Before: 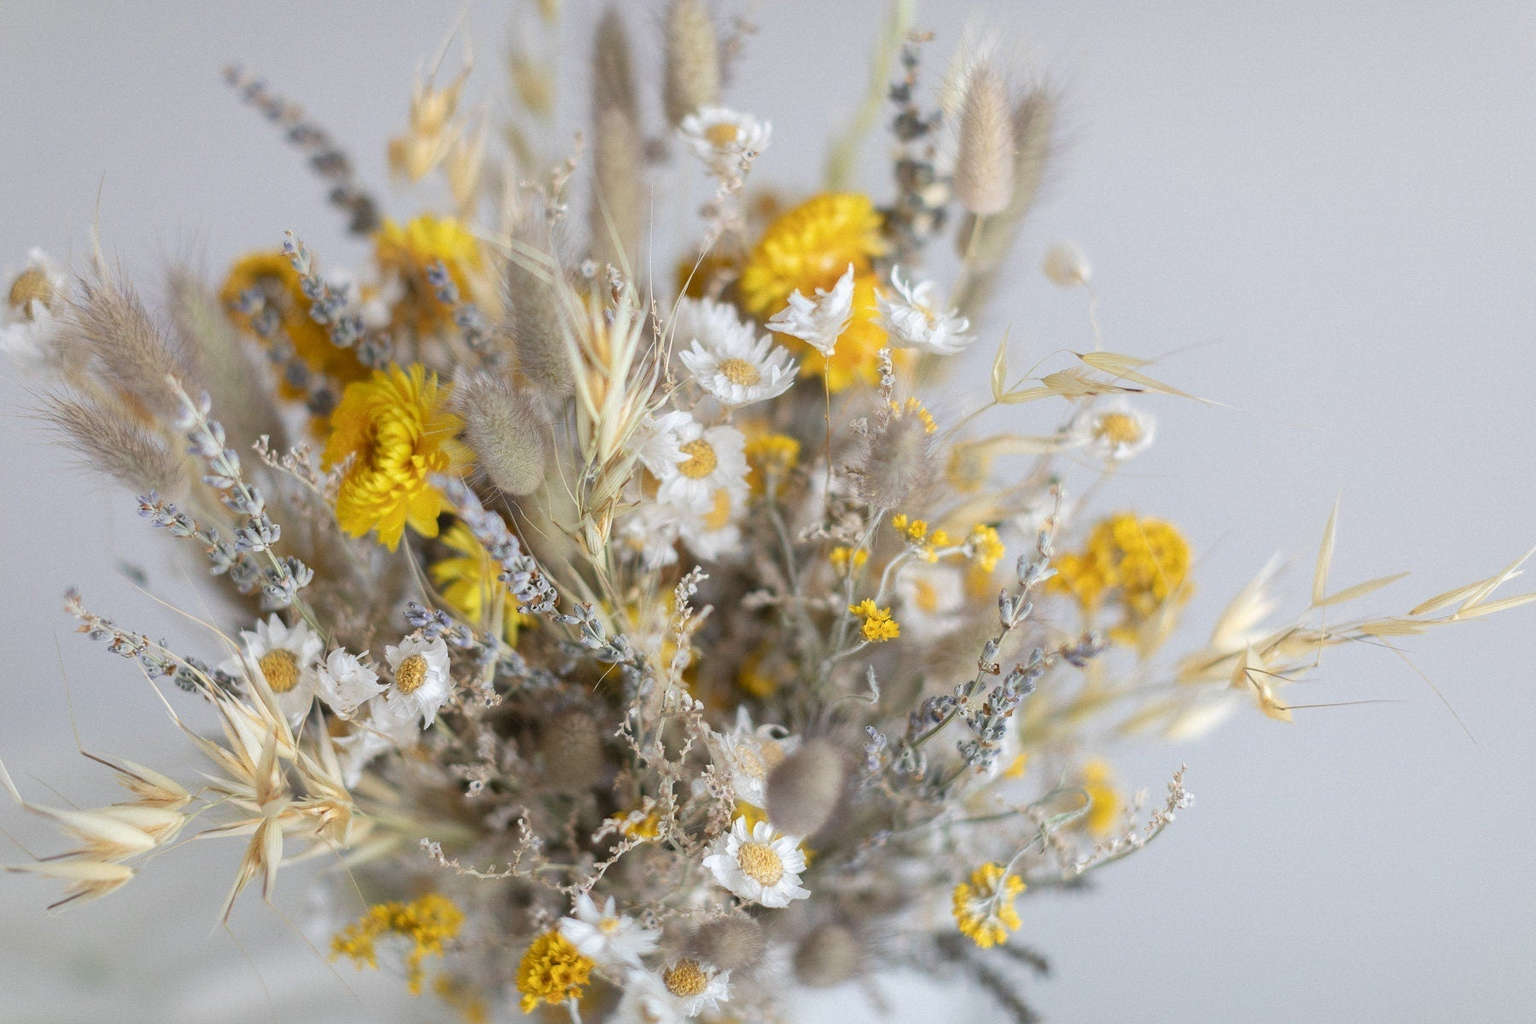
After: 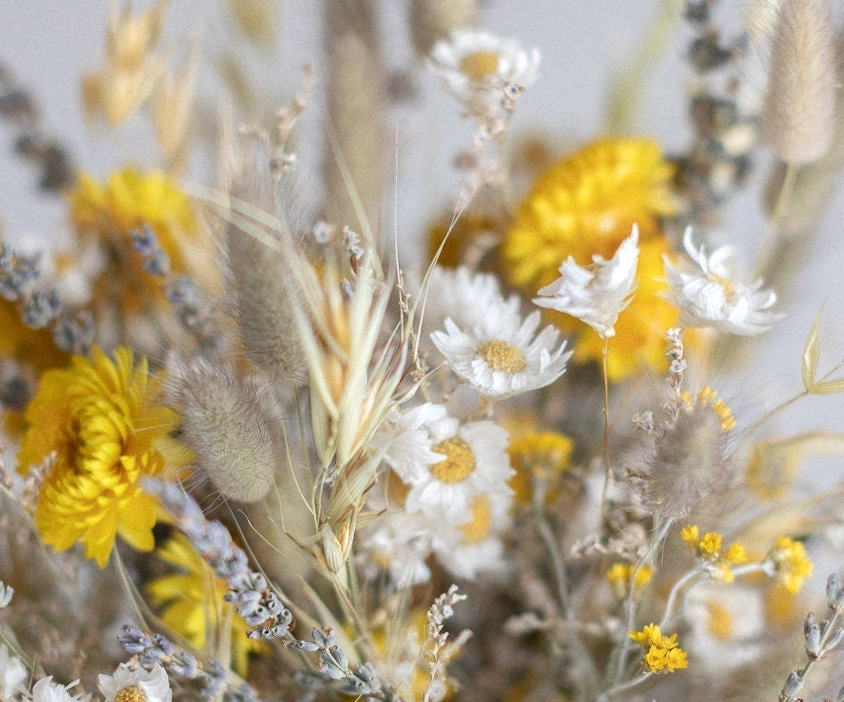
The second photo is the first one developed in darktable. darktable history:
exposure: black level correction -0.001, exposure 0.08 EV, compensate highlight preservation false
crop: left 17.835%, top 7.675%, right 32.881%, bottom 32.213%
local contrast: highlights 100%, shadows 100%, detail 120%, midtone range 0.2
rotate and perspective: rotation 0.074°, lens shift (vertical) 0.096, lens shift (horizontal) -0.041, crop left 0.043, crop right 0.952, crop top 0.024, crop bottom 0.979
